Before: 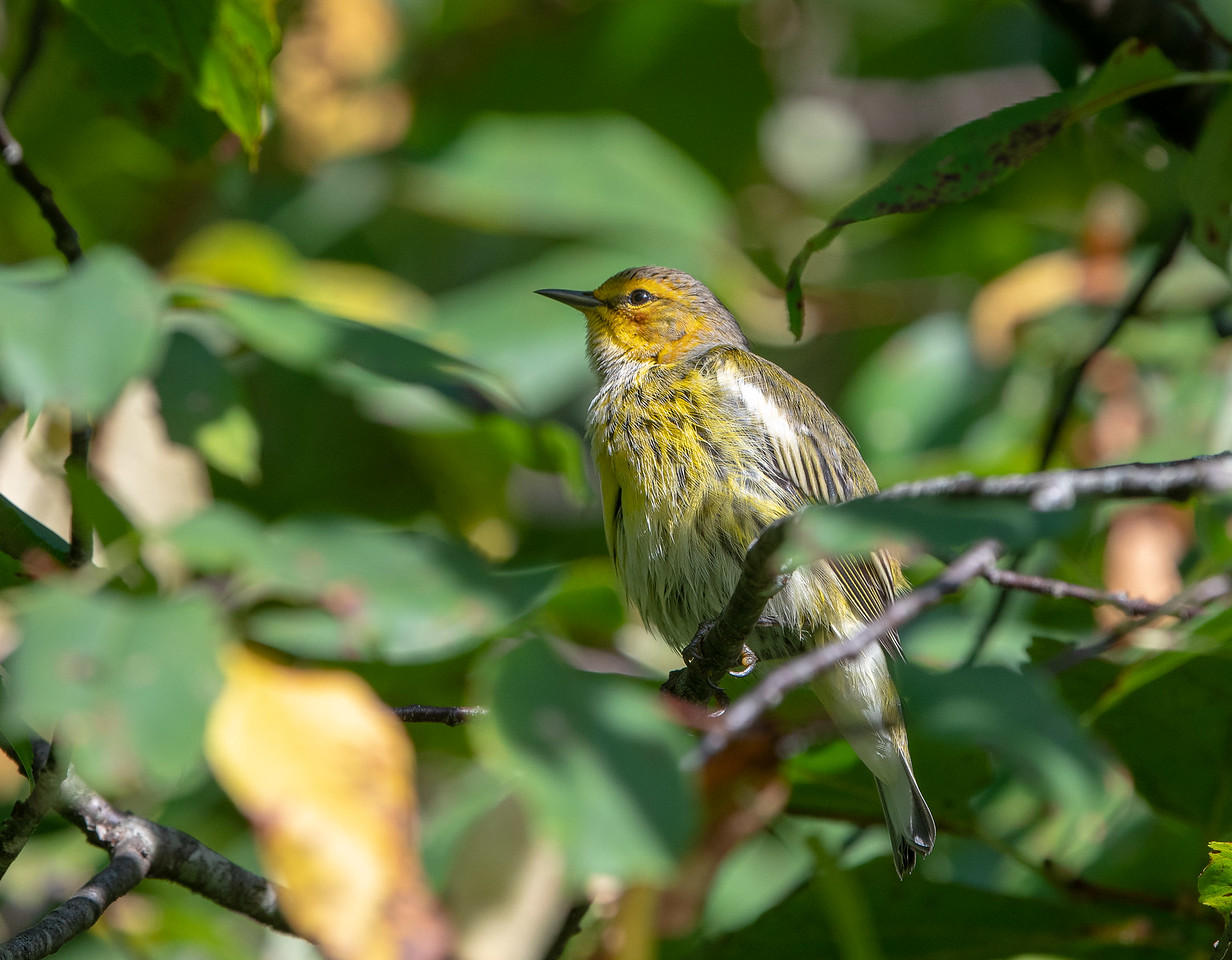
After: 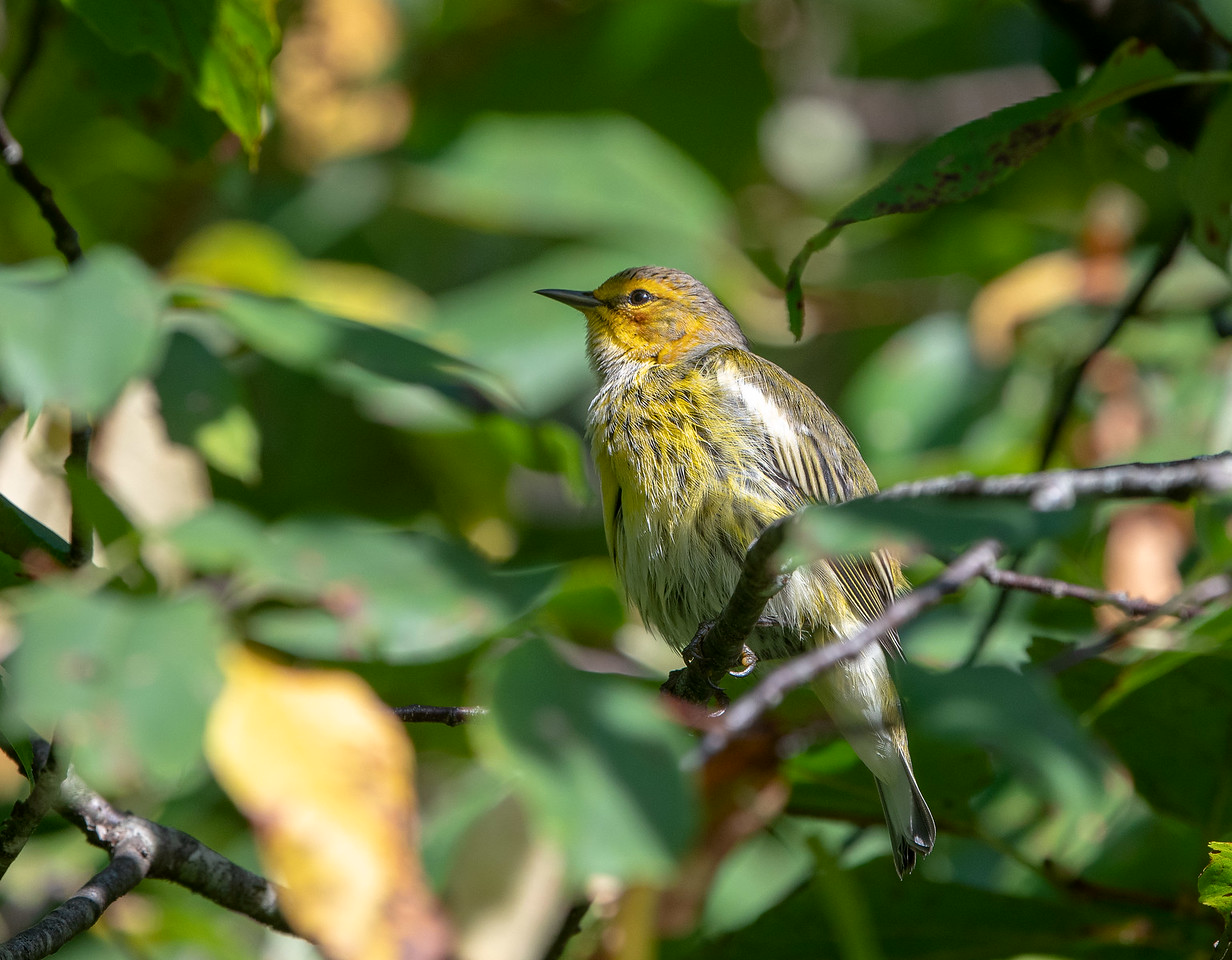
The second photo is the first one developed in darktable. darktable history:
shadows and highlights: shadows -31.68, highlights 29.97
